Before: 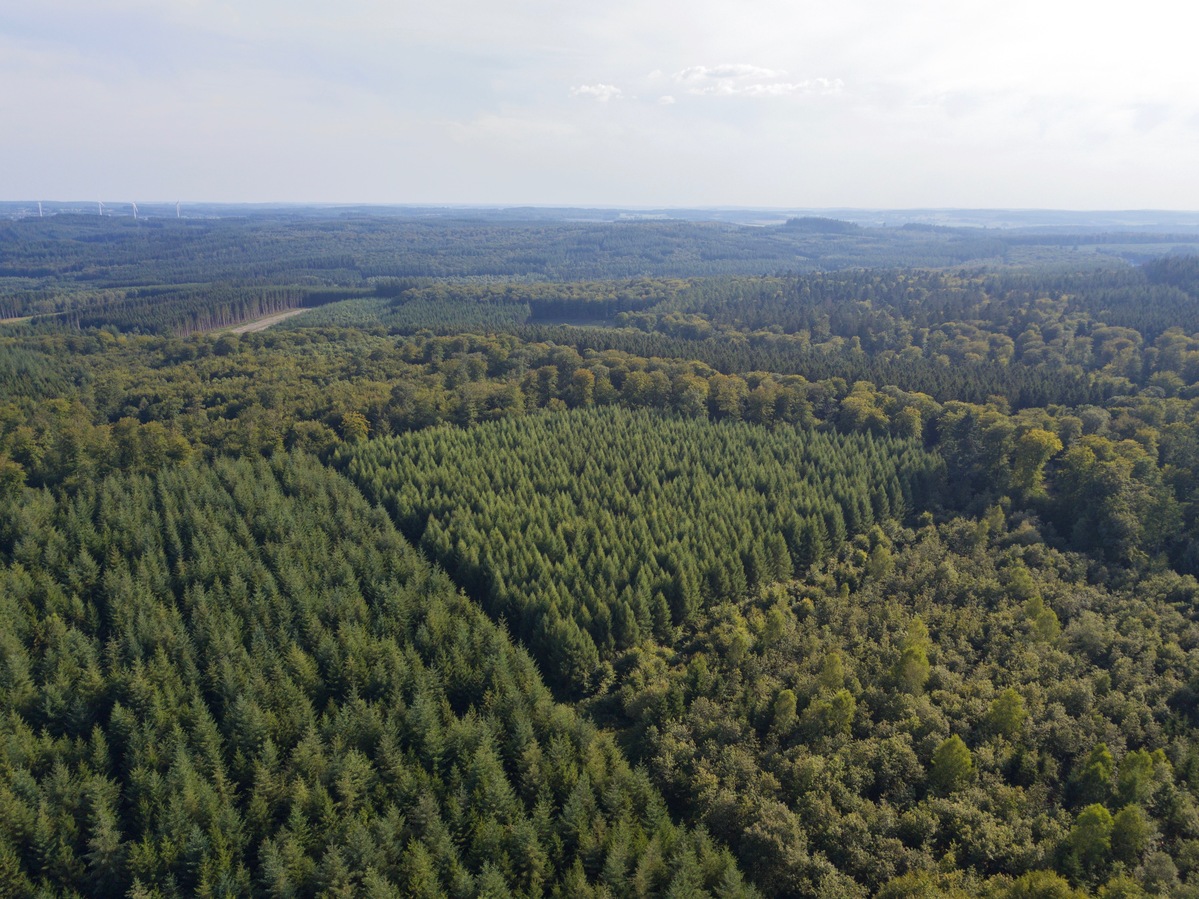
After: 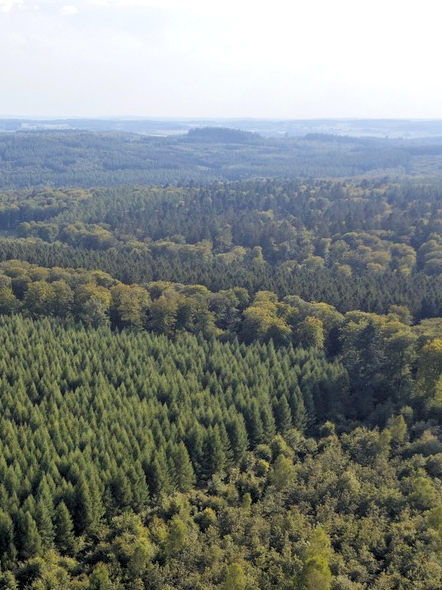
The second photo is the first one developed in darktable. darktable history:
rgb levels: levels [[0.01, 0.419, 0.839], [0, 0.5, 1], [0, 0.5, 1]]
crop and rotate: left 49.936%, top 10.094%, right 13.136%, bottom 24.256%
